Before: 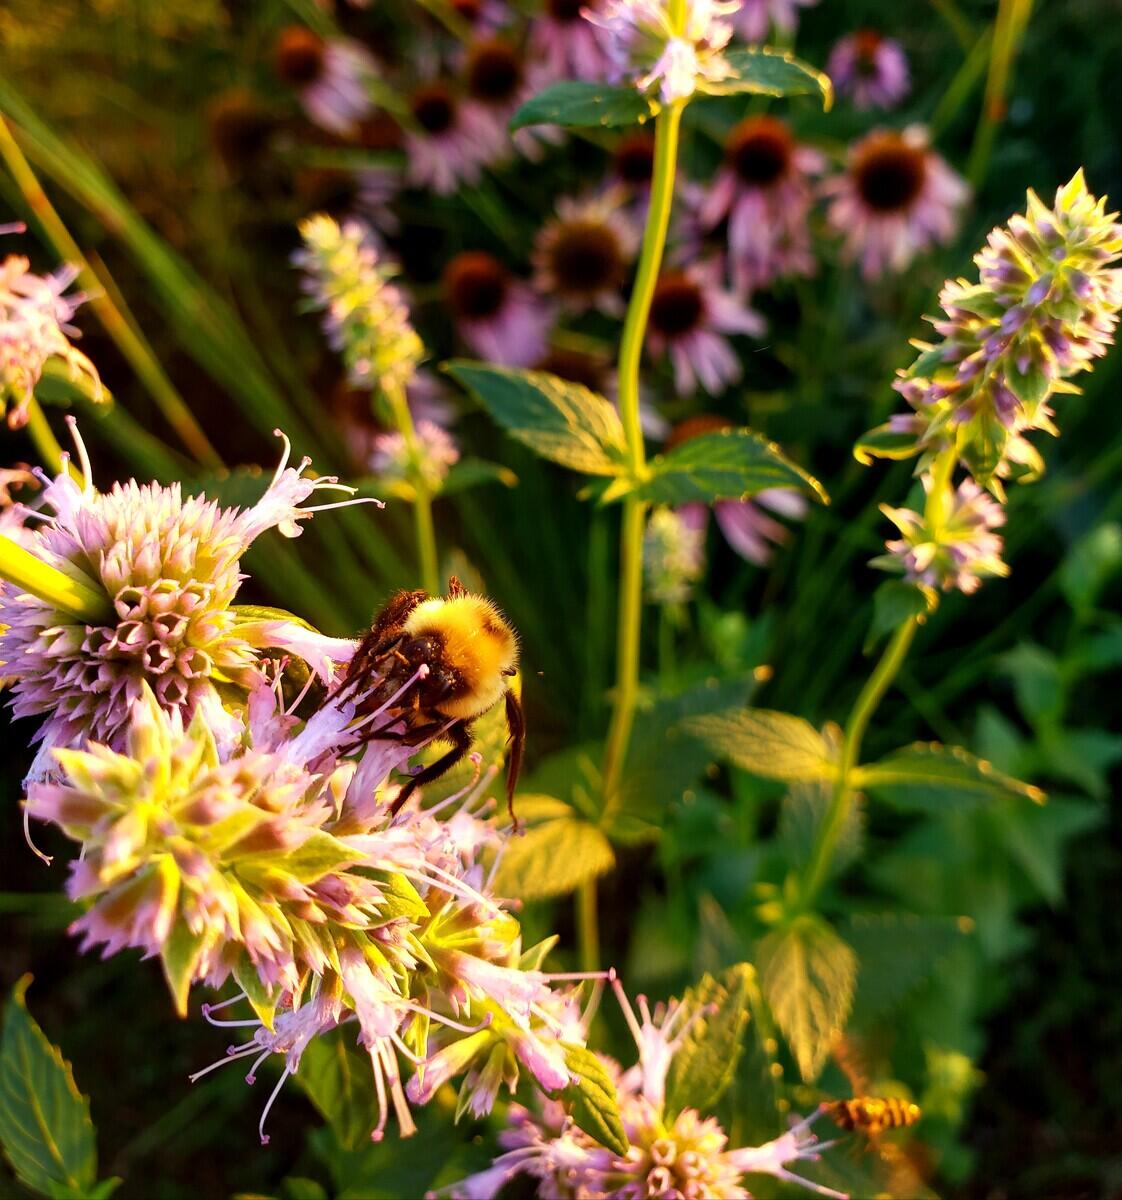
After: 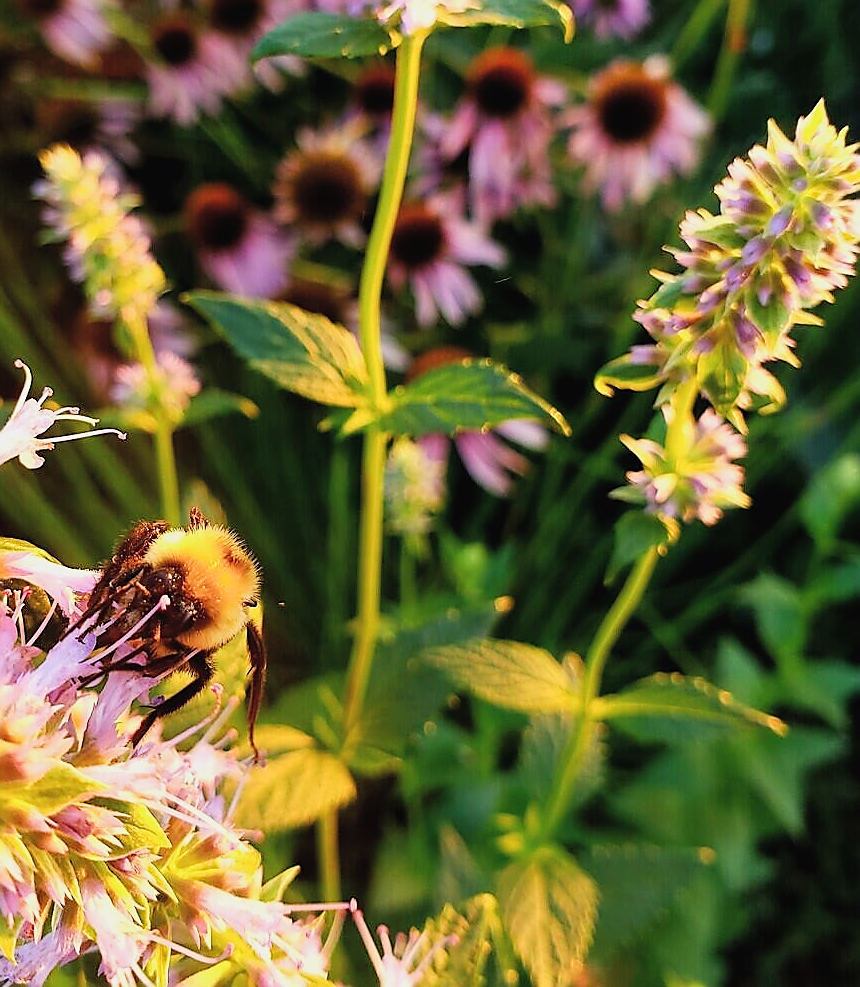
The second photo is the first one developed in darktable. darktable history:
exposure: black level correction -0.005, exposure 0.622 EV, compensate highlight preservation false
sharpen: radius 1.4, amount 1.25, threshold 0.7
filmic rgb: hardness 4.17
crop: left 23.095%, top 5.827%, bottom 11.854%
